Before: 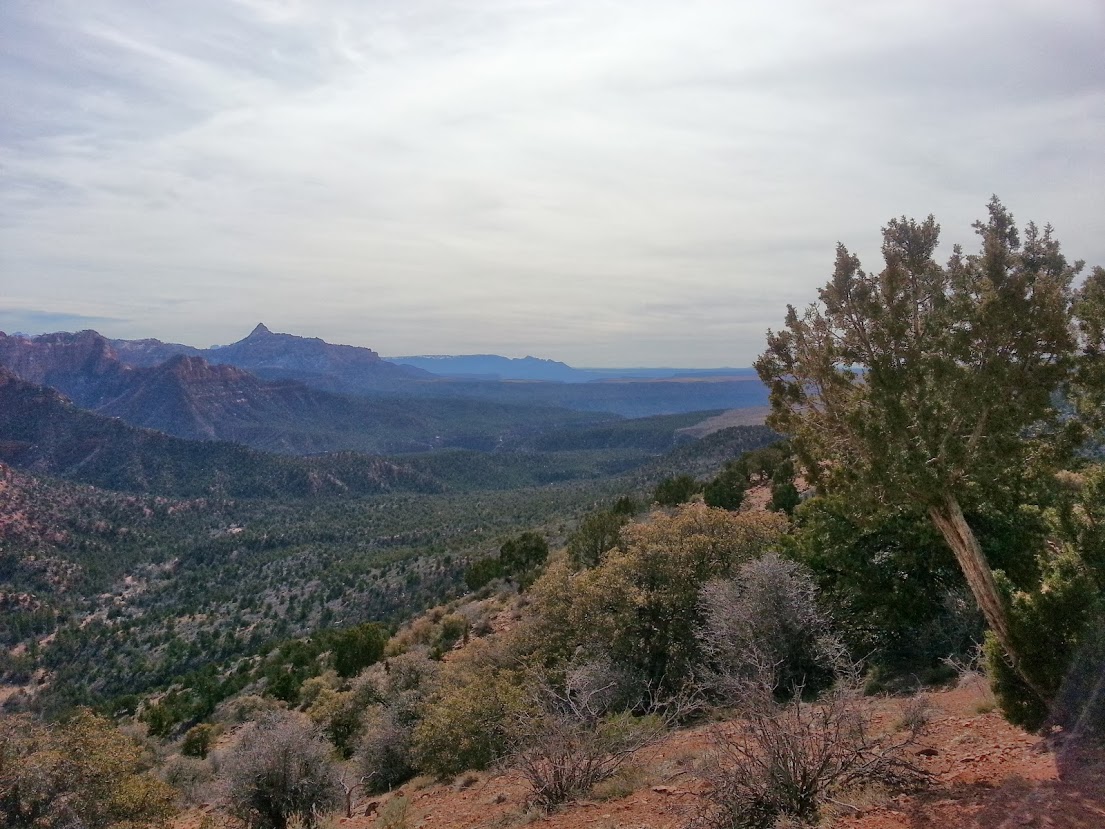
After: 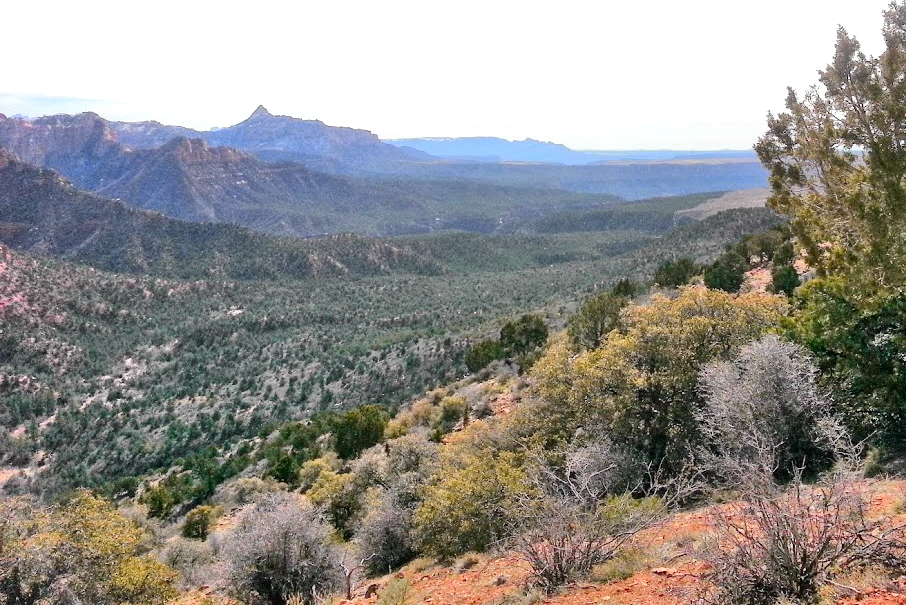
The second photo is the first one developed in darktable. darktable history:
shadows and highlights: radius 111.7, shadows 50.92, white point adjustment 9.04, highlights -2.62, soften with gaussian
crop: top 26.402%, right 17.942%
tone curve: curves: ch0 [(0, 0) (0.062, 0.037) (0.142, 0.138) (0.359, 0.419) (0.469, 0.544) (0.634, 0.722) (0.839, 0.909) (0.998, 0.978)]; ch1 [(0, 0) (0.437, 0.408) (0.472, 0.47) (0.502, 0.503) (0.527, 0.523) (0.559, 0.573) (0.608, 0.665) (0.669, 0.748) (0.859, 0.899) (1, 1)]; ch2 [(0, 0) (0.33, 0.301) (0.421, 0.443) (0.473, 0.498) (0.502, 0.5) (0.535, 0.531) (0.575, 0.603) (0.608, 0.667) (1, 1)], color space Lab, independent channels, preserve colors none
exposure: exposure 0.569 EV, compensate highlight preservation false
